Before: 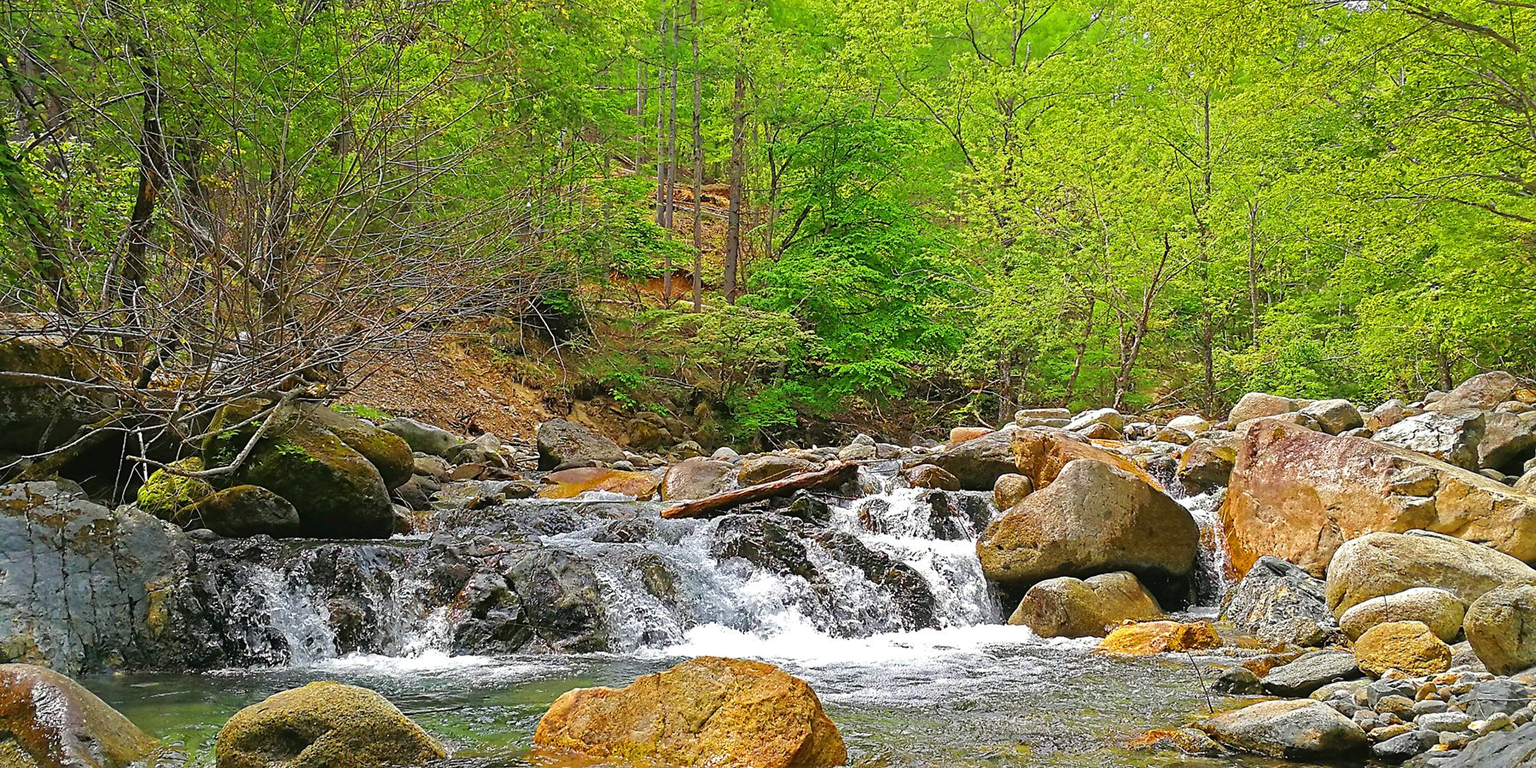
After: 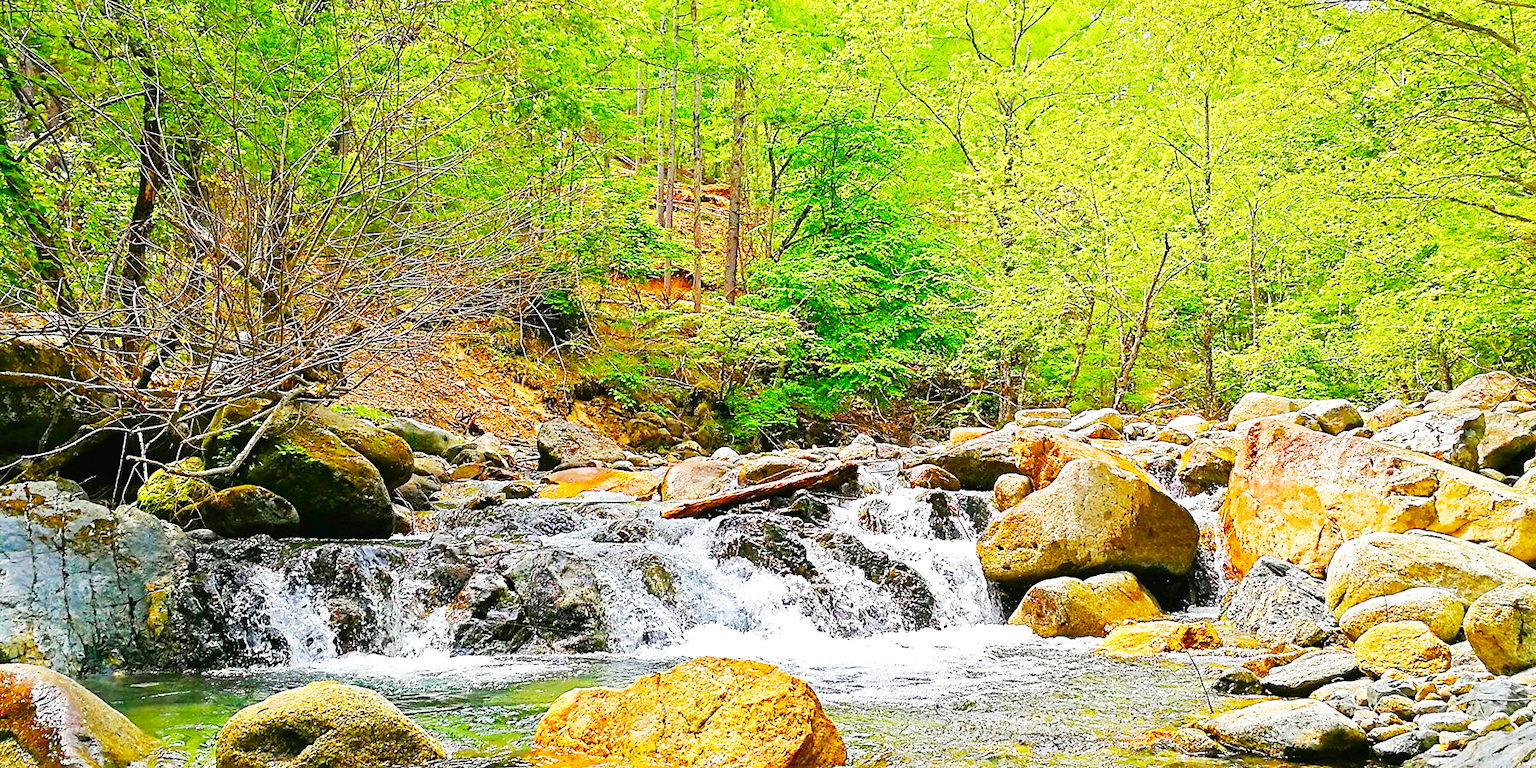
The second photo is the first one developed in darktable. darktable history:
color balance rgb: perceptual saturation grading › global saturation 20%, perceptual saturation grading › highlights -25%, perceptual saturation grading › shadows 25%
base curve: curves: ch0 [(0, 0) (0.007, 0.004) (0.027, 0.03) (0.046, 0.07) (0.207, 0.54) (0.442, 0.872) (0.673, 0.972) (1, 1)], preserve colors none
